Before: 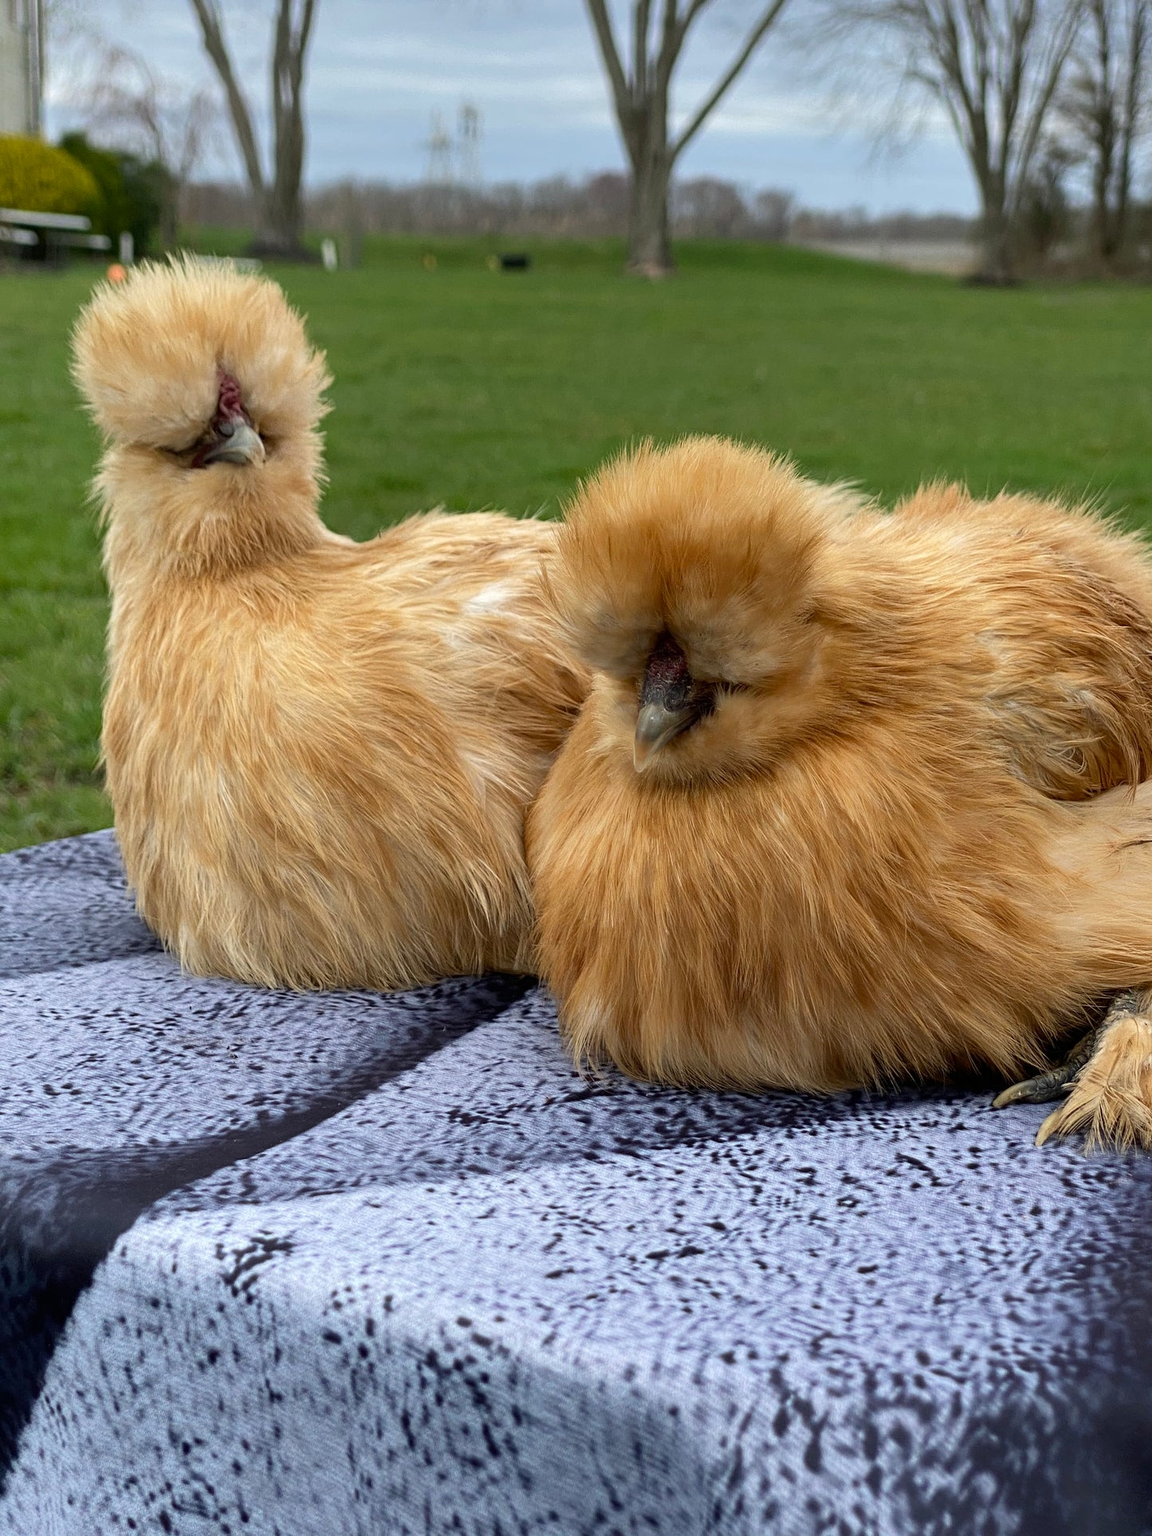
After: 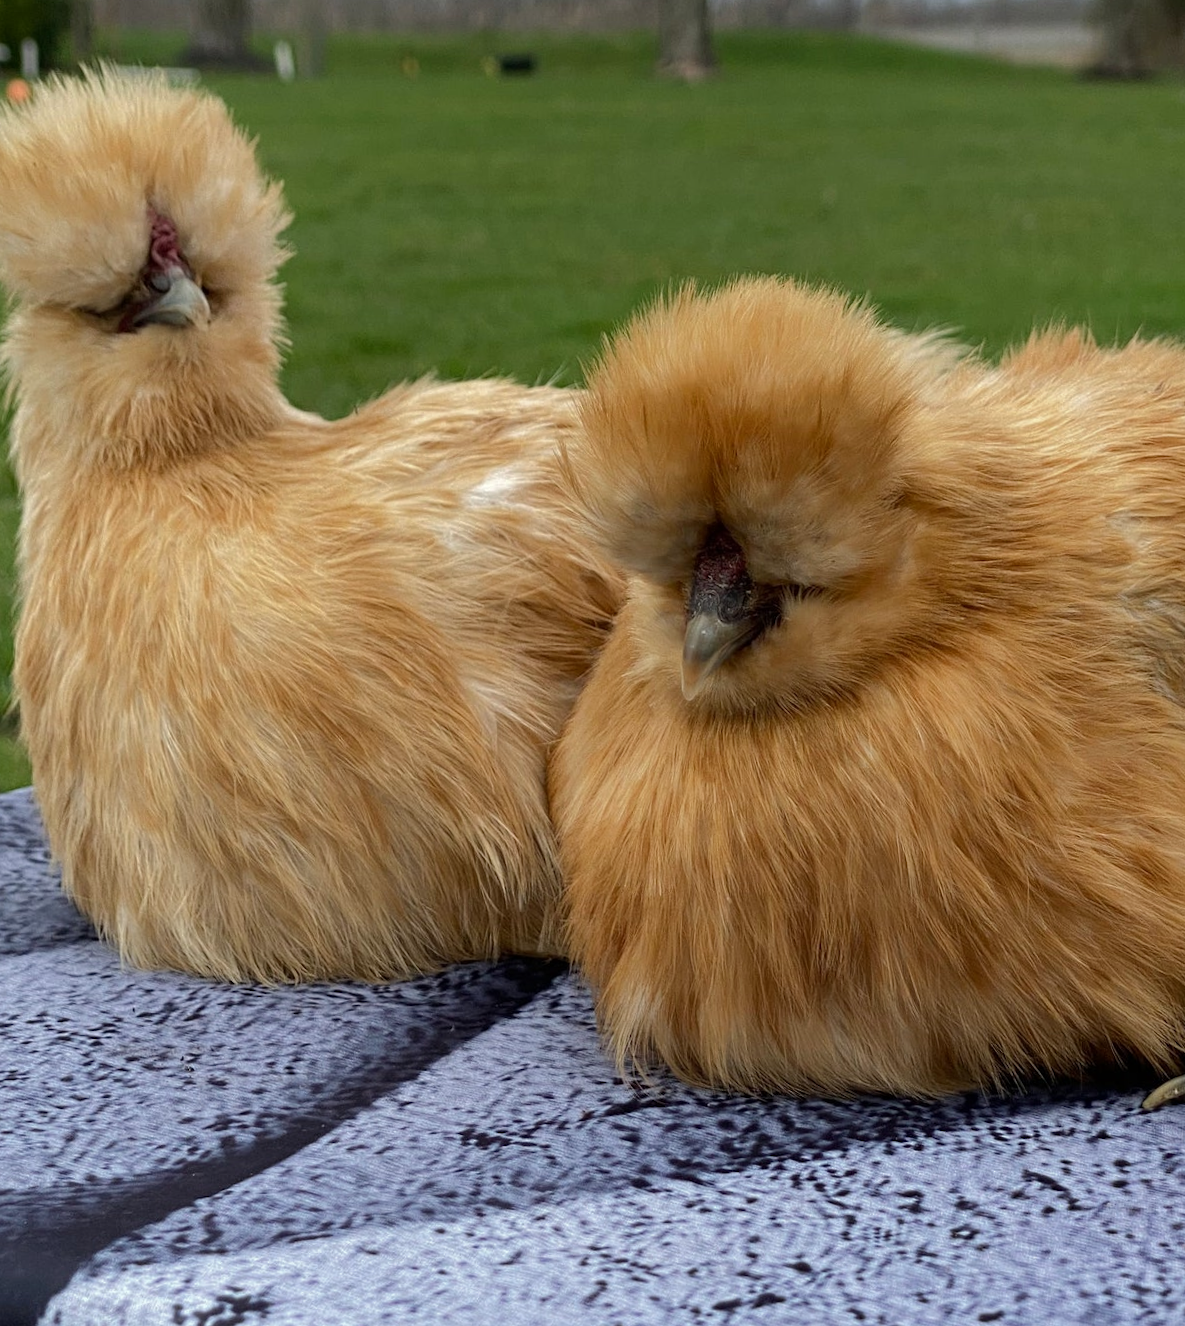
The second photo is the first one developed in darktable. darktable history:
rgb curve: curves: ch0 [(0, 0) (0.175, 0.154) (0.785, 0.663) (1, 1)]
crop: left 7.856%, top 11.836%, right 10.12%, bottom 15.387%
rotate and perspective: rotation -1.42°, crop left 0.016, crop right 0.984, crop top 0.035, crop bottom 0.965
